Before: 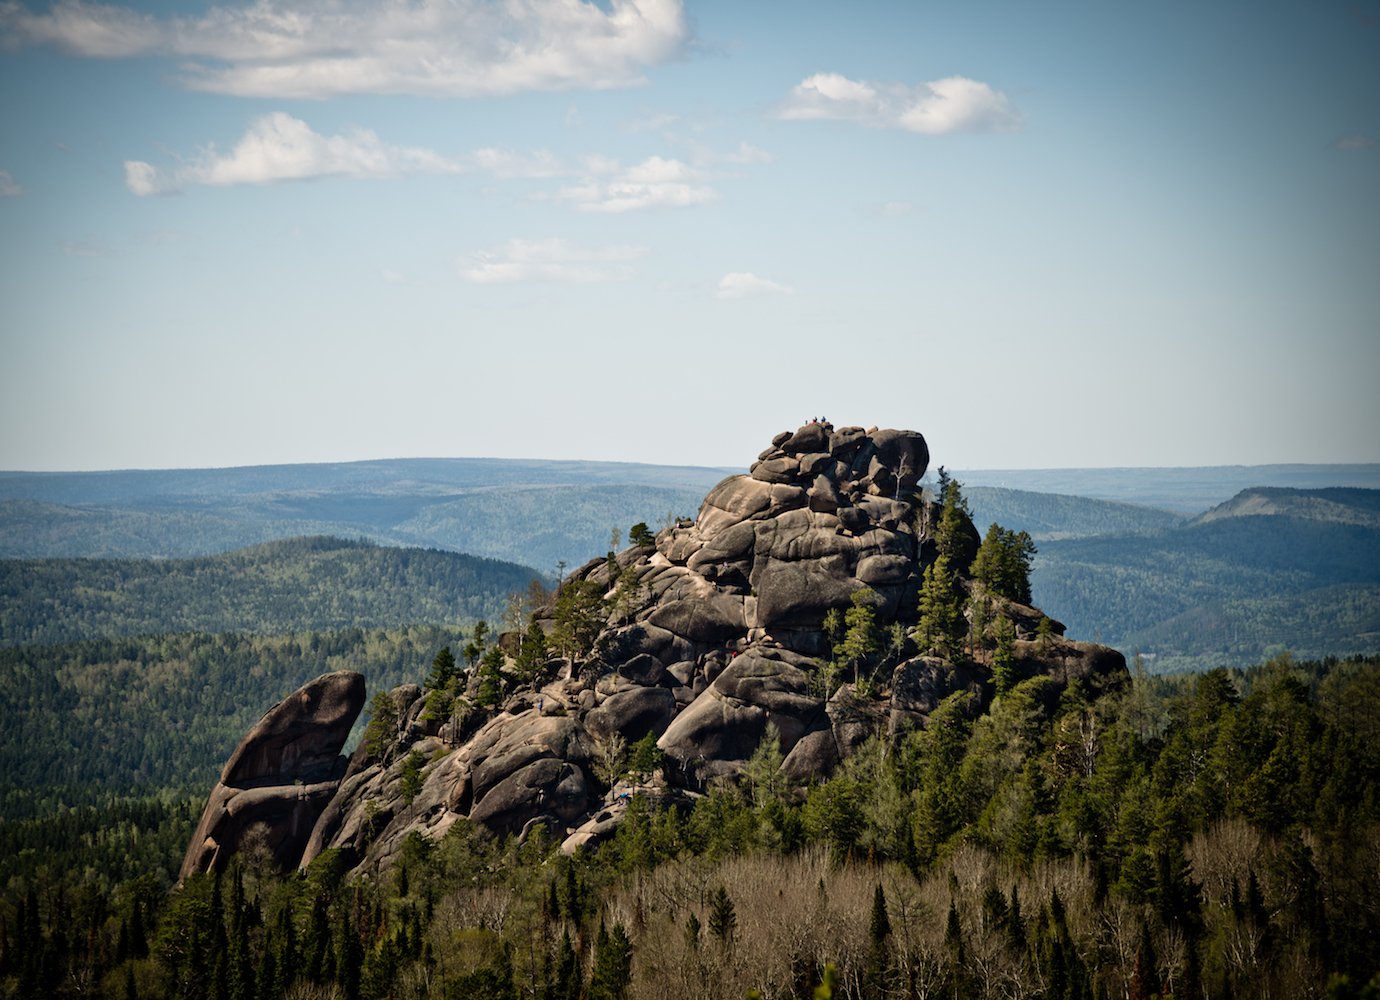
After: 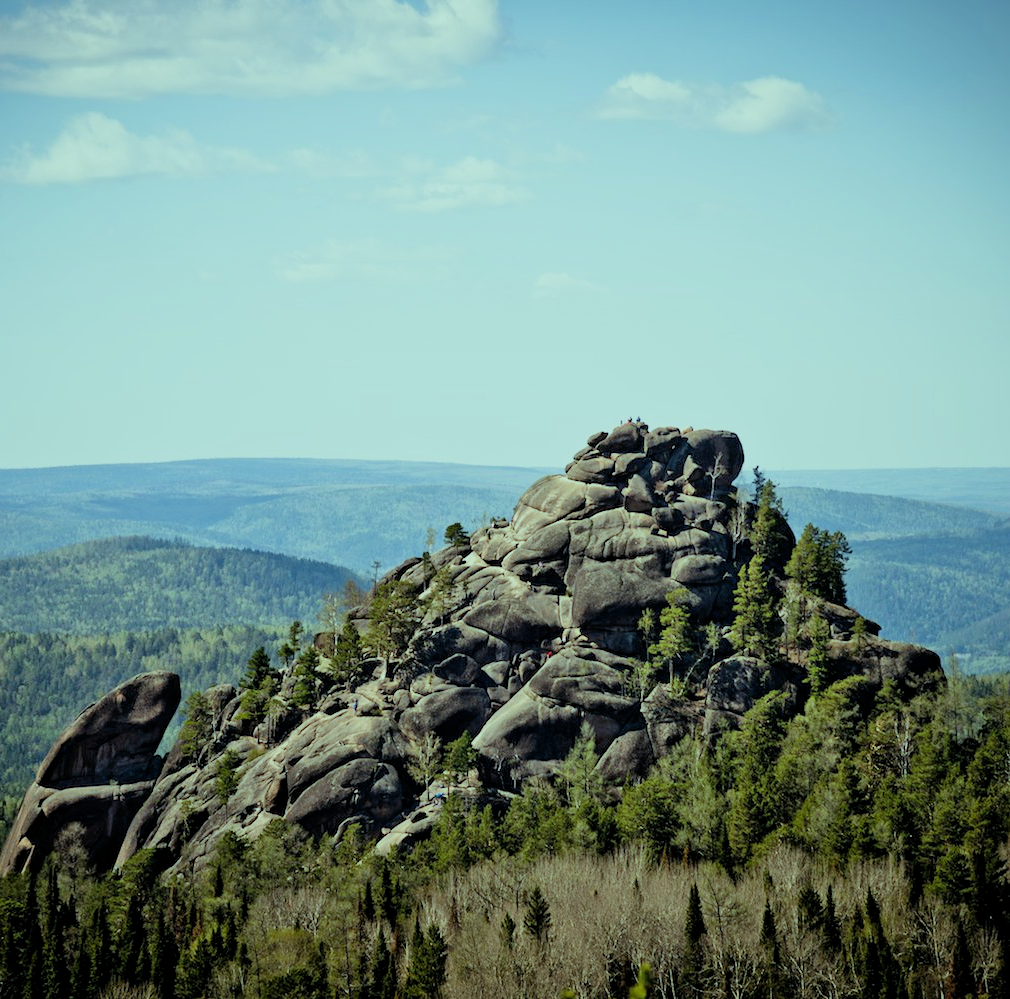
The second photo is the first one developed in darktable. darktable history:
filmic rgb: black relative exposure -8.79 EV, white relative exposure 4.98 EV, threshold 3 EV, target black luminance 0%, hardness 3.77, latitude 66.33%, contrast 0.822, shadows ↔ highlights balance 20%, color science v5 (2021), contrast in shadows safe, contrast in highlights safe, enable highlight reconstruction true
exposure: exposure 0.6 EV, compensate highlight preservation false
color balance: mode lift, gamma, gain (sRGB), lift [0.997, 0.979, 1.021, 1.011], gamma [1, 1.084, 0.916, 0.998], gain [1, 0.87, 1.13, 1.101], contrast 4.55%, contrast fulcrum 38.24%, output saturation 104.09%
crop: left 13.443%, right 13.31%
